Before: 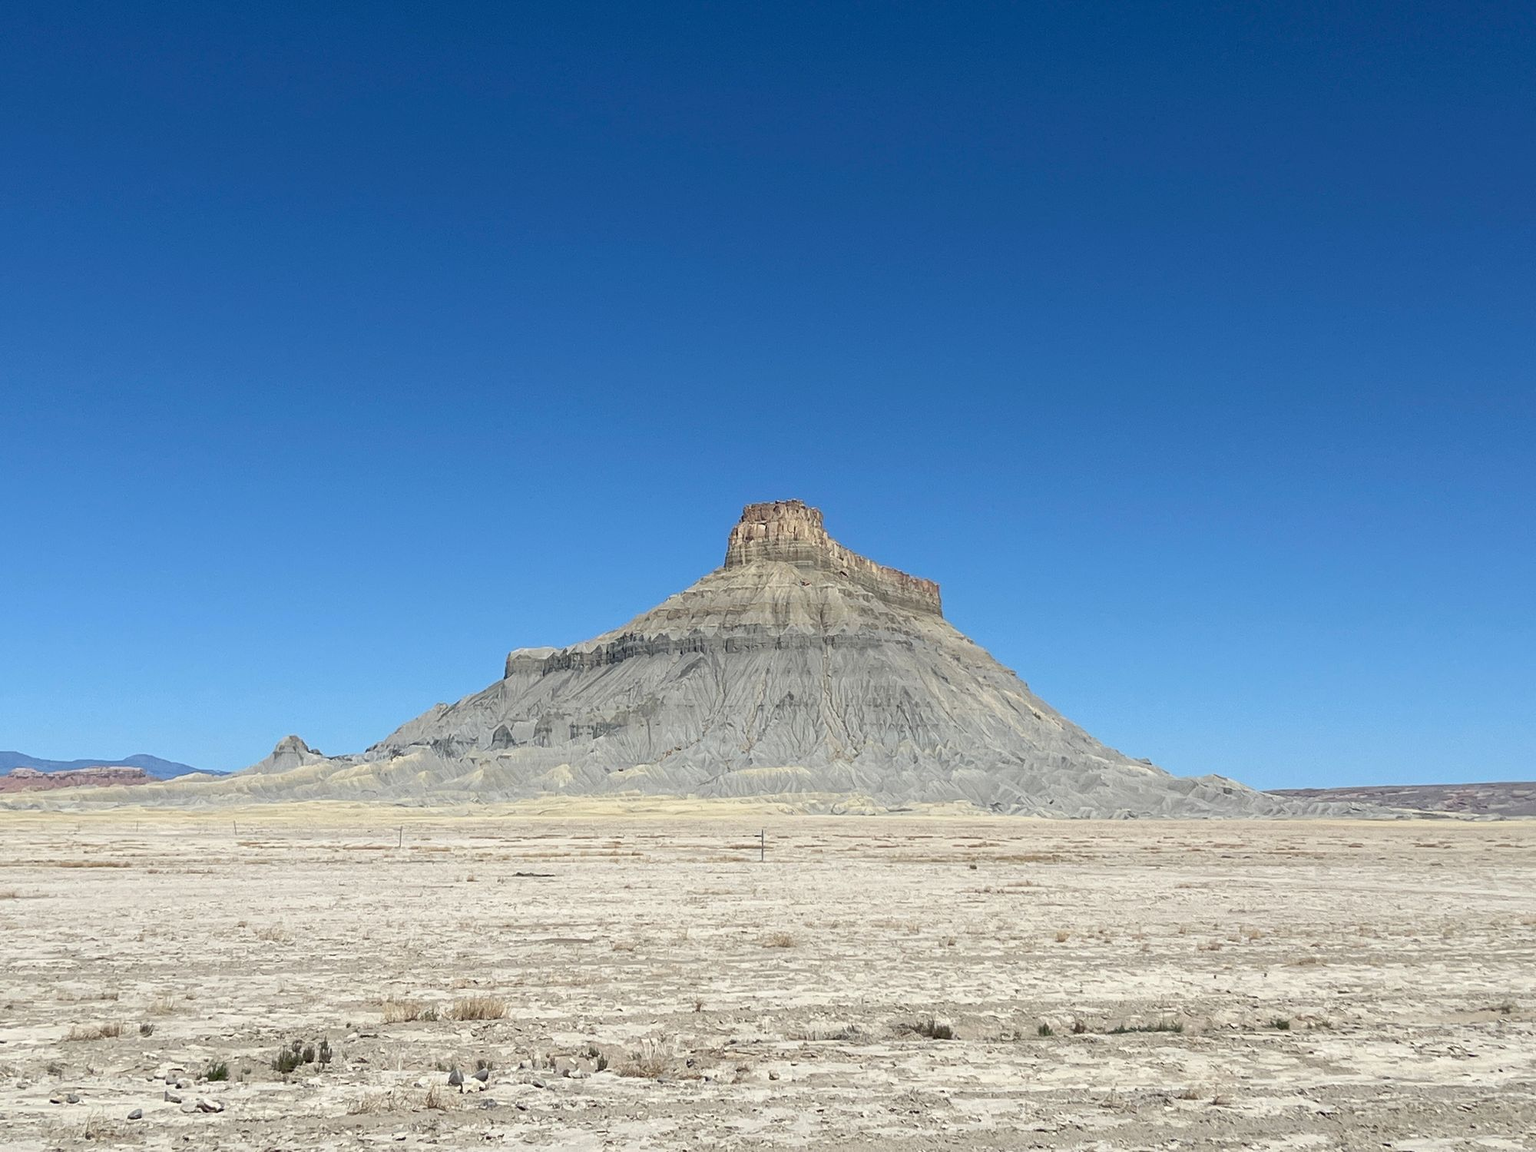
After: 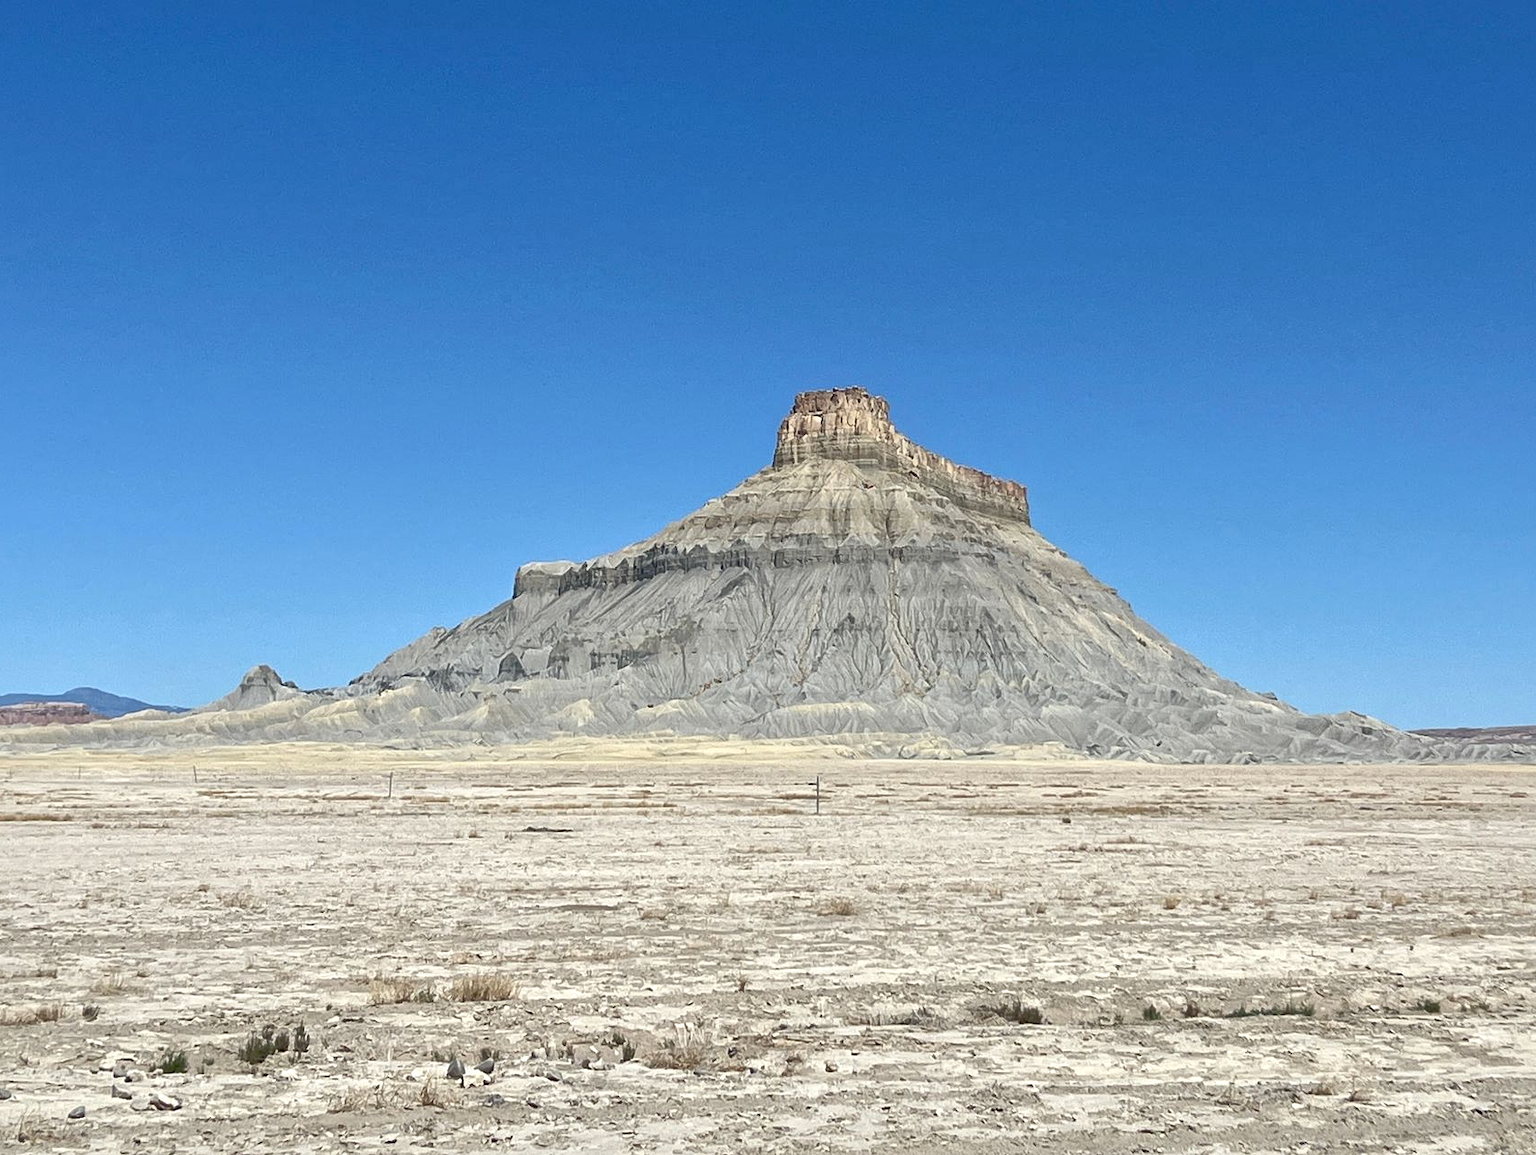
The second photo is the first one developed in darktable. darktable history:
local contrast: mode bilateral grid, contrast 20, coarseness 51, detail 147%, midtone range 0.2
crop and rotate: left 4.587%, top 15.057%, right 10.709%
tone equalizer: -7 EV 0.145 EV, -6 EV 0.638 EV, -5 EV 1.14 EV, -4 EV 1.36 EV, -3 EV 1.13 EV, -2 EV 0.6 EV, -1 EV 0.152 EV
